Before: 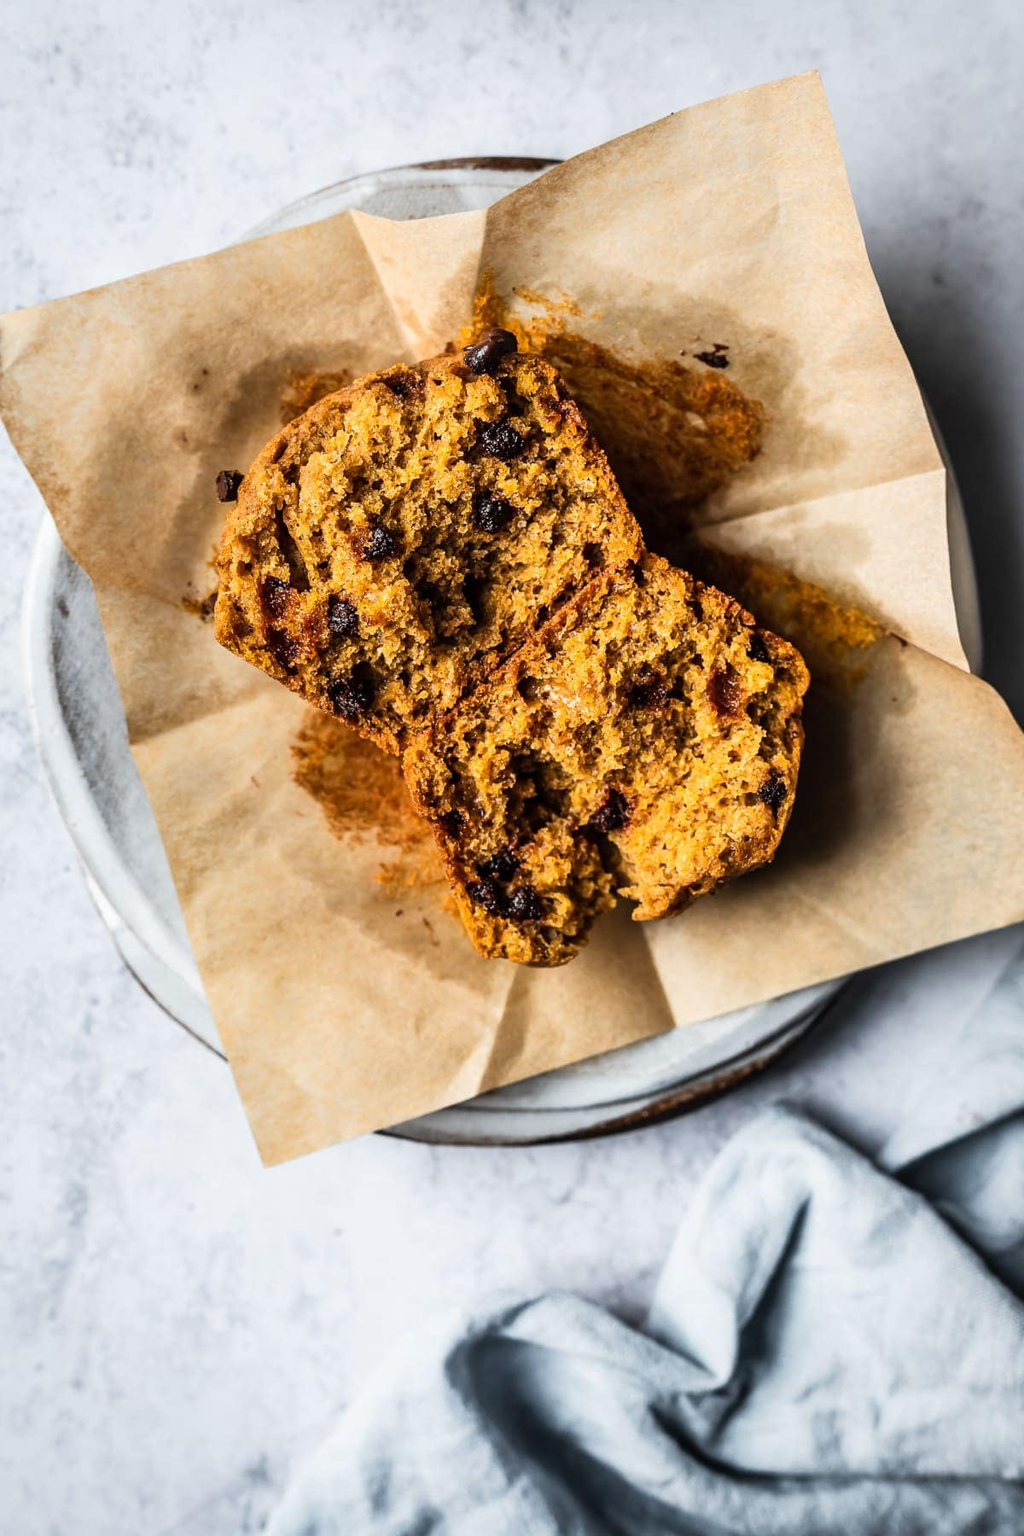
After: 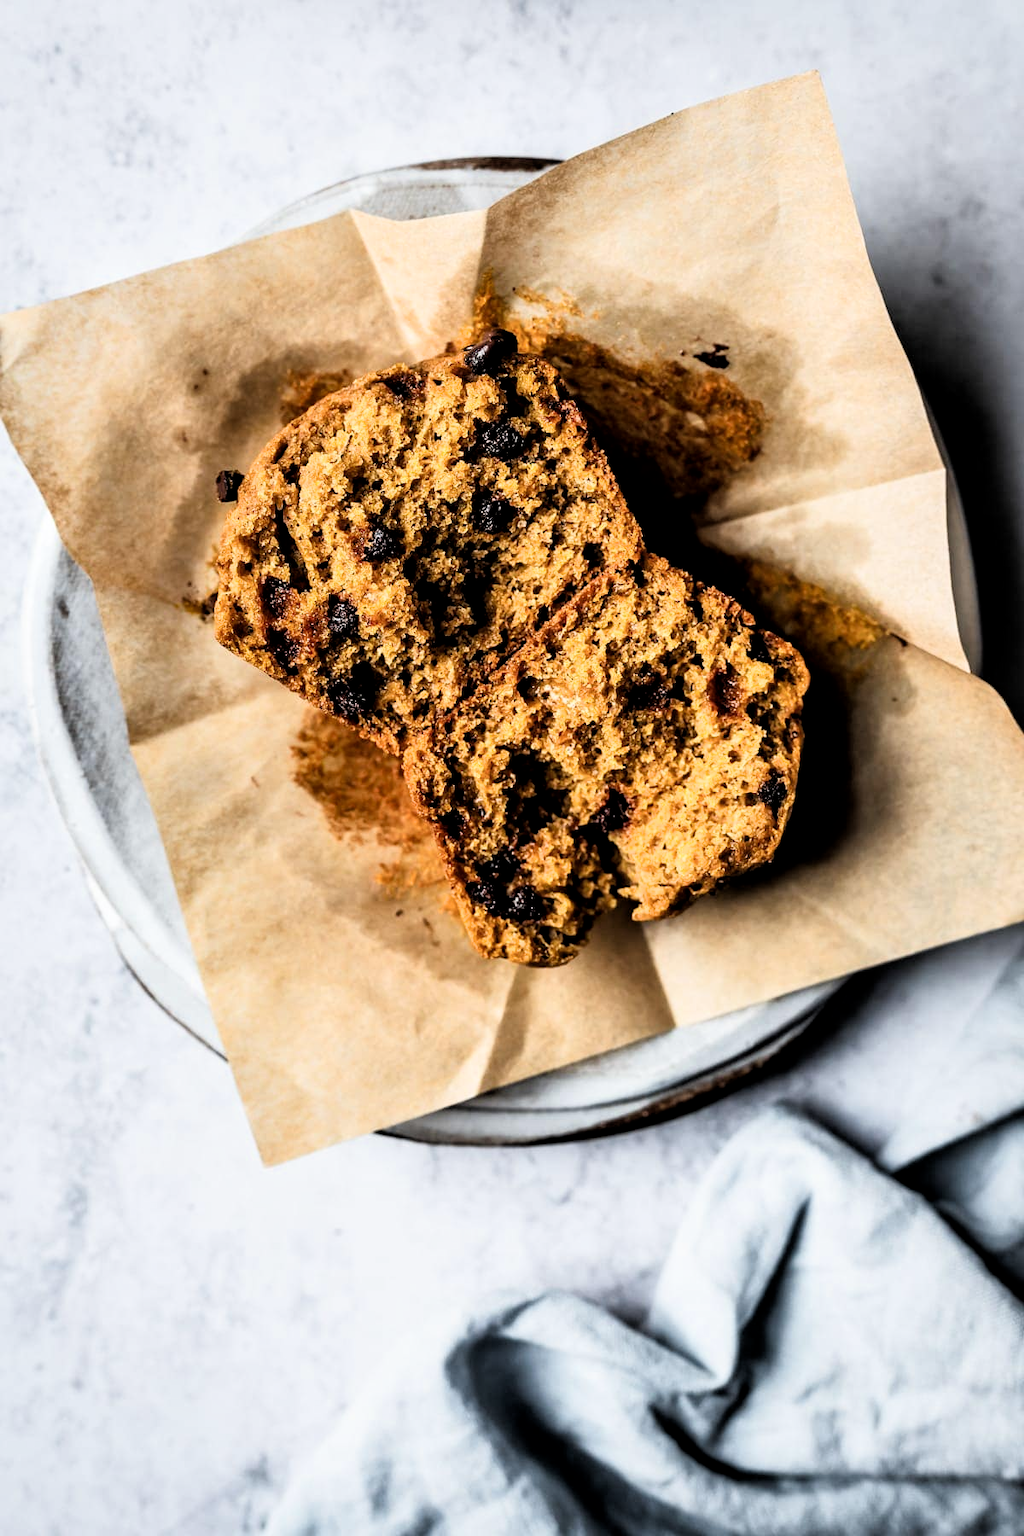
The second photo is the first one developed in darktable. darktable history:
filmic rgb: middle gray luminance 8.87%, black relative exposure -6.26 EV, white relative exposure 2.71 EV, target black luminance 0%, hardness 4.76, latitude 73.82%, contrast 1.338, shadows ↔ highlights balance 9.51%
local contrast: mode bilateral grid, contrast 19, coarseness 50, detail 120%, midtone range 0.2
